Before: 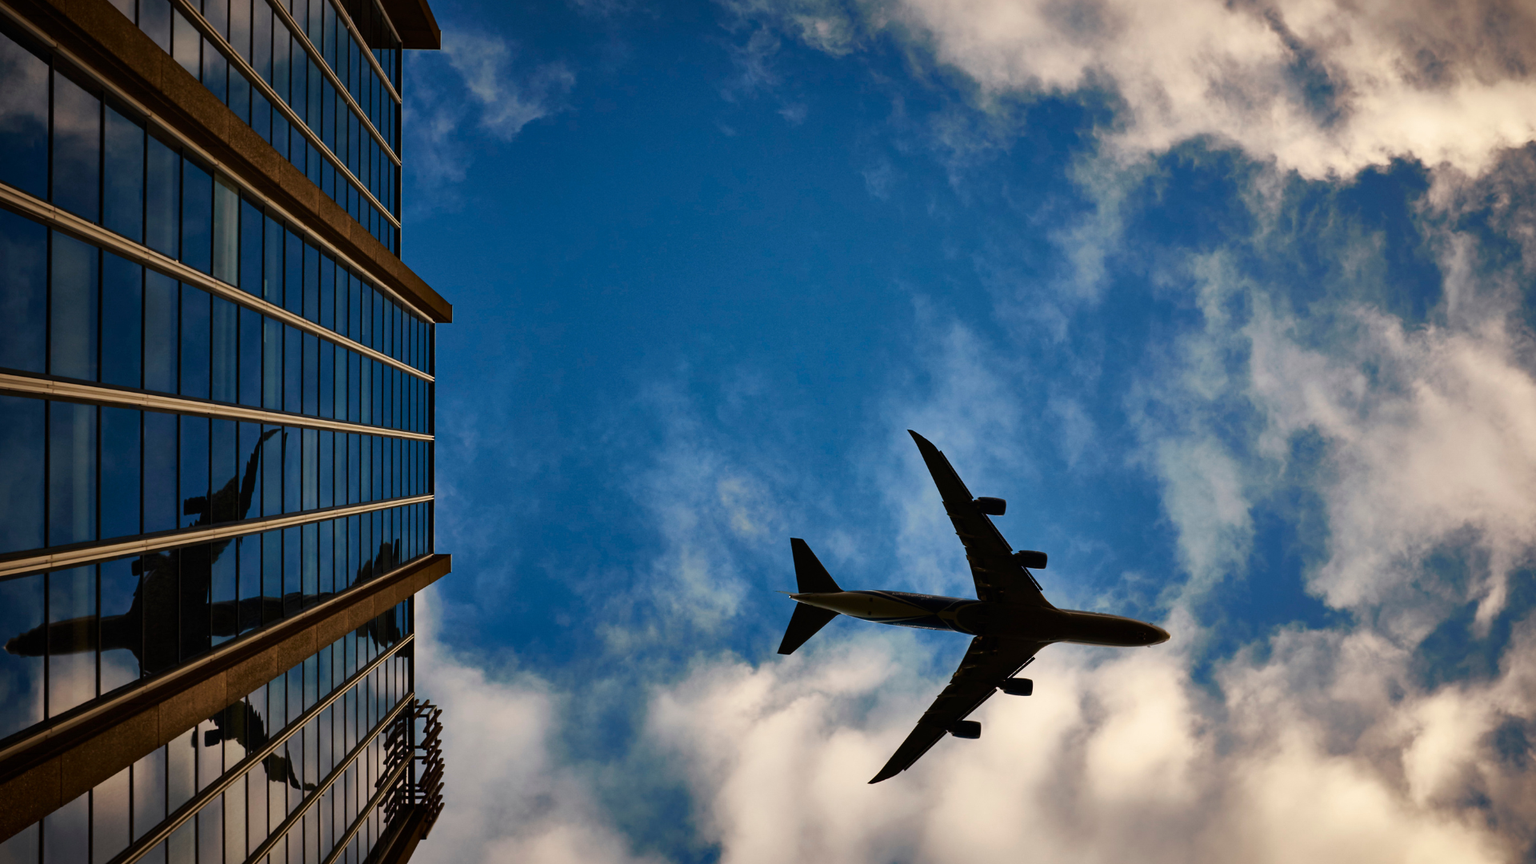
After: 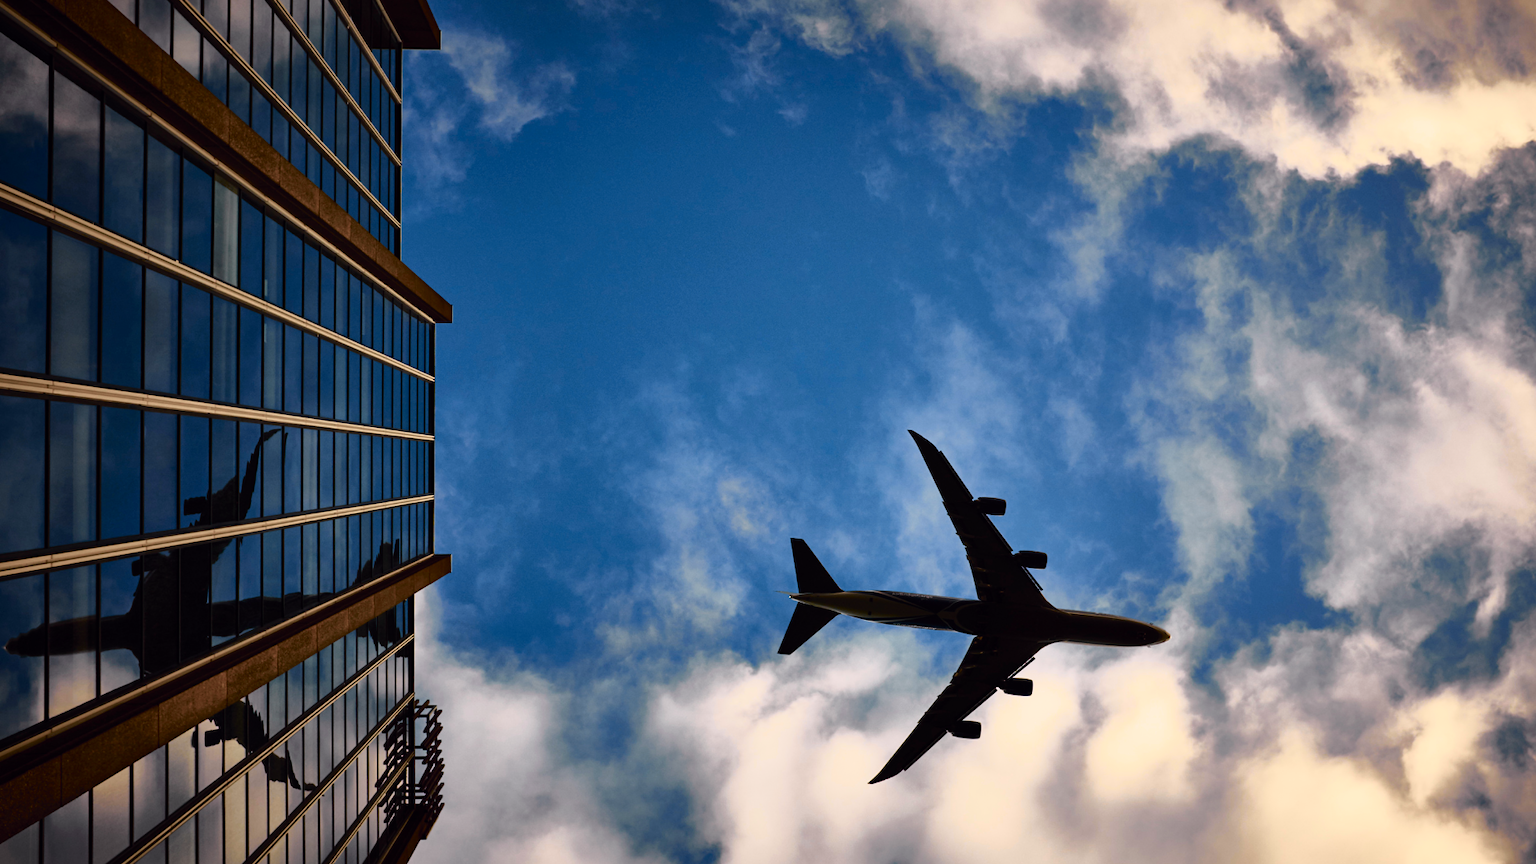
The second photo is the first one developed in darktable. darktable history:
tone curve: curves: ch0 [(0, 0) (0.105, 0.08) (0.195, 0.18) (0.283, 0.288) (0.384, 0.419) (0.485, 0.531) (0.638, 0.69) (0.795, 0.879) (1, 0.977)]; ch1 [(0, 0) (0.161, 0.092) (0.35, 0.33) (0.379, 0.401) (0.456, 0.469) (0.498, 0.503) (0.531, 0.537) (0.596, 0.621) (0.635, 0.655) (1, 1)]; ch2 [(0, 0) (0.371, 0.362) (0.437, 0.437) (0.483, 0.484) (0.53, 0.515) (0.56, 0.58) (0.622, 0.606) (1, 1)], color space Lab, independent channels, preserve colors none
